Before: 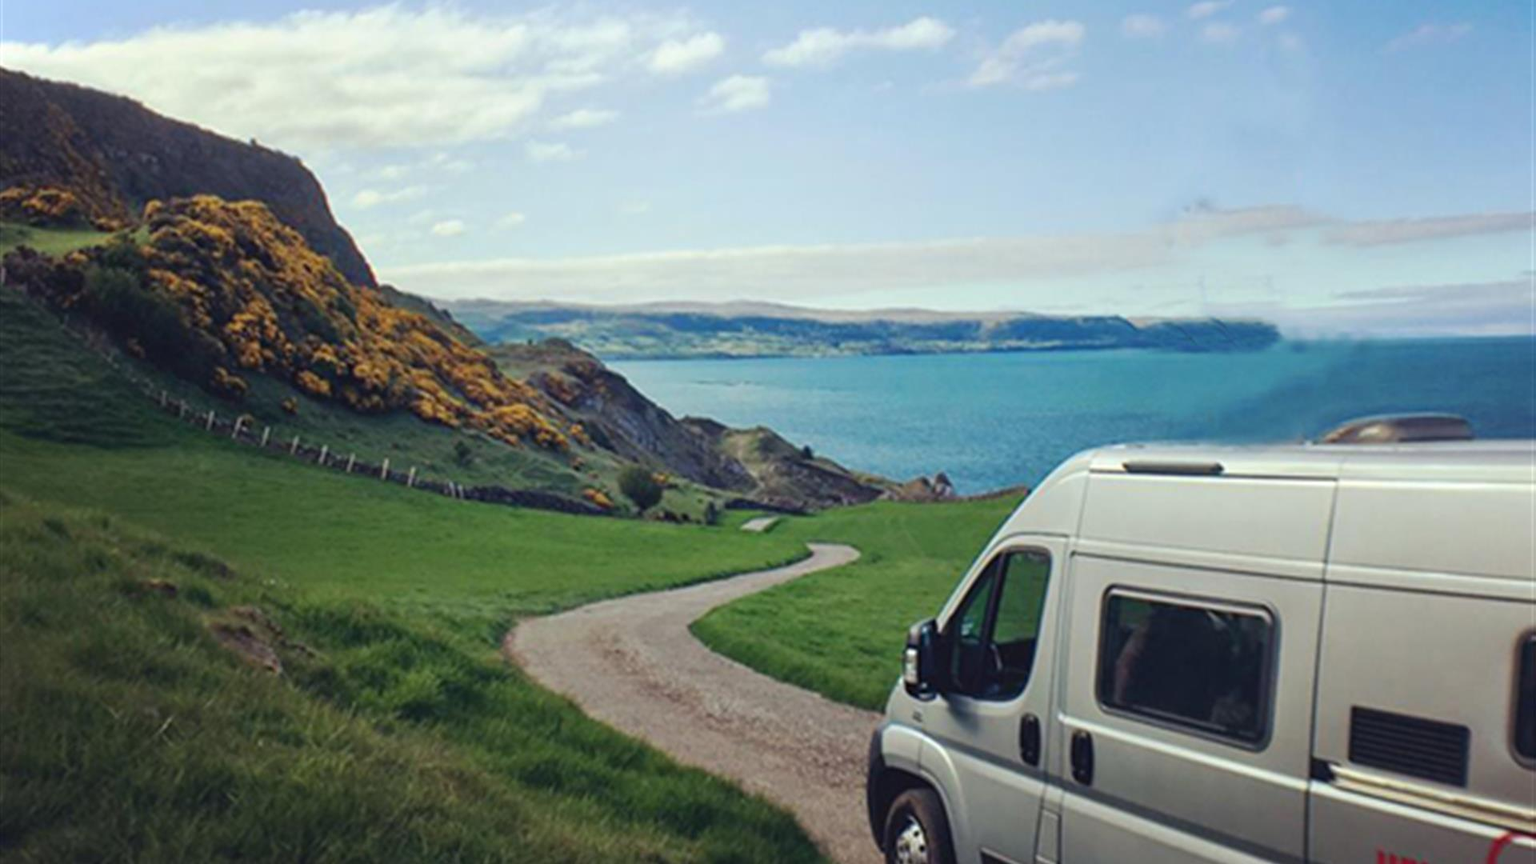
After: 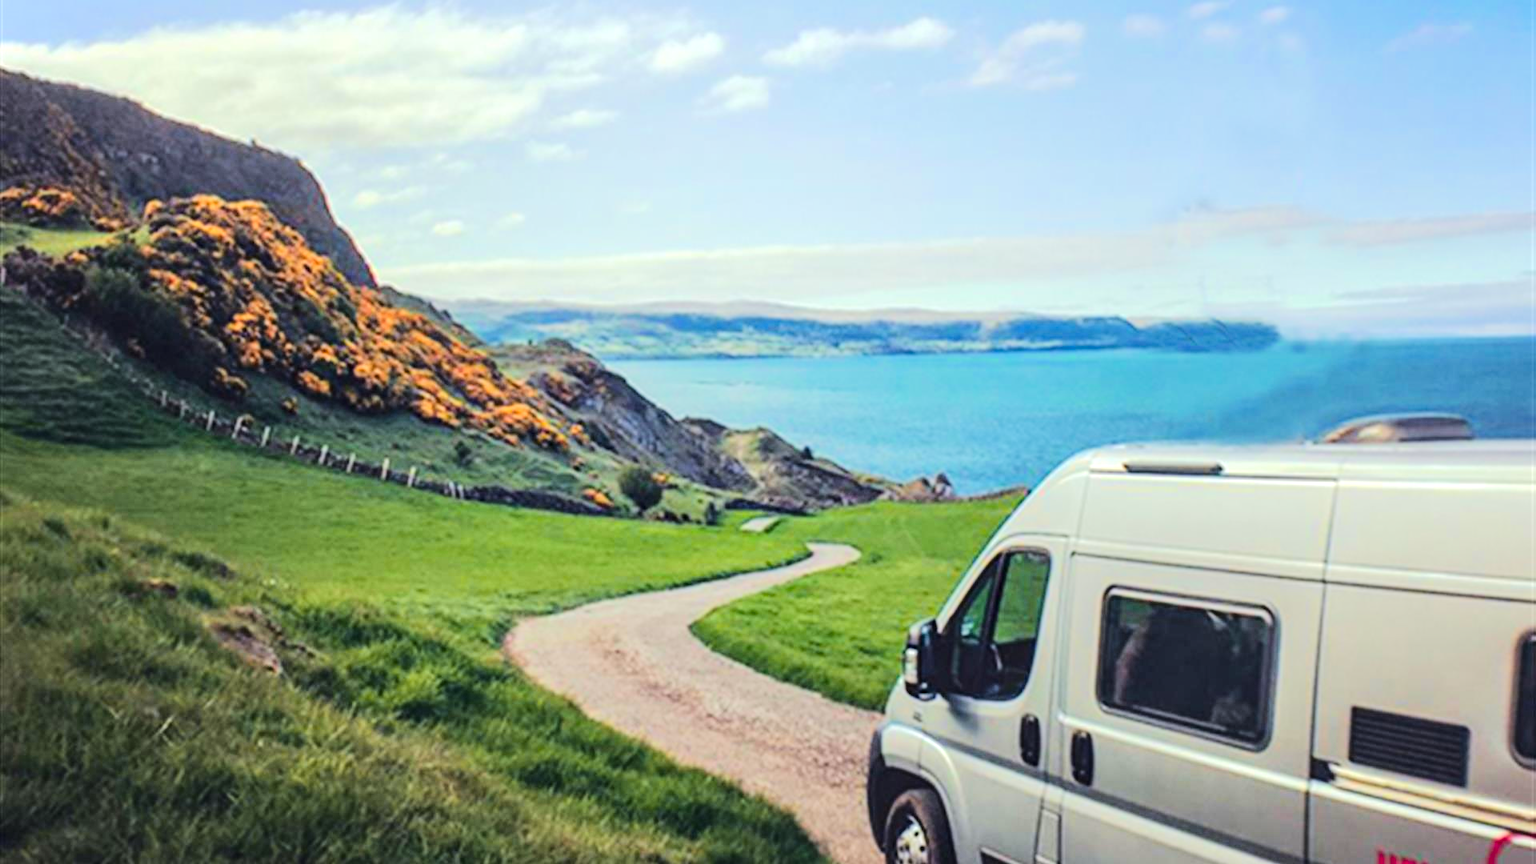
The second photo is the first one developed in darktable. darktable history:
local contrast: on, module defaults
color zones: curves: ch1 [(0.24, 0.629) (0.75, 0.5)]; ch2 [(0.255, 0.454) (0.745, 0.491)]
tone equalizer: -7 EV 0.165 EV, -6 EV 0.566 EV, -5 EV 1.16 EV, -4 EV 1.31 EV, -3 EV 1.18 EV, -2 EV 0.6 EV, -1 EV 0.148 EV, edges refinement/feathering 500, mask exposure compensation -1.57 EV, preserve details no
